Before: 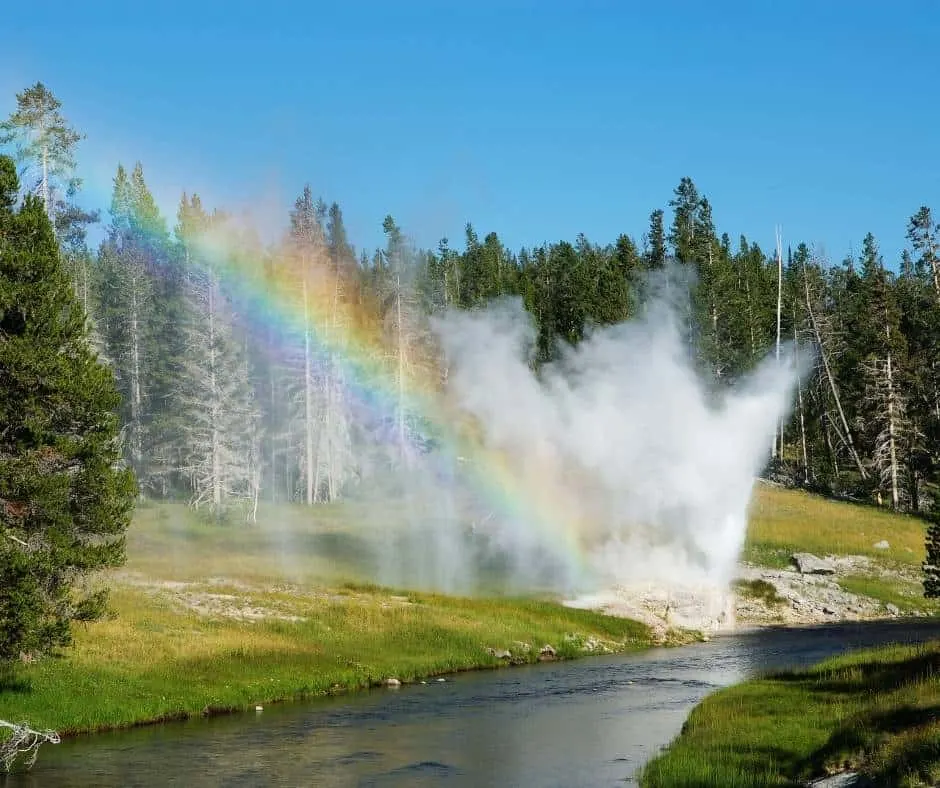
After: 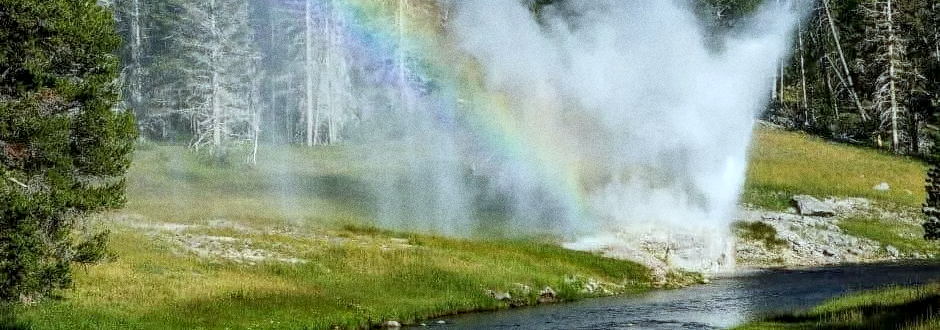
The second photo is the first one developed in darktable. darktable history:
exposure: compensate highlight preservation false
white balance: red 0.925, blue 1.046
crop: top 45.551%, bottom 12.262%
grain: coarseness 9.61 ISO, strength 35.62%
local contrast: detail 130%
